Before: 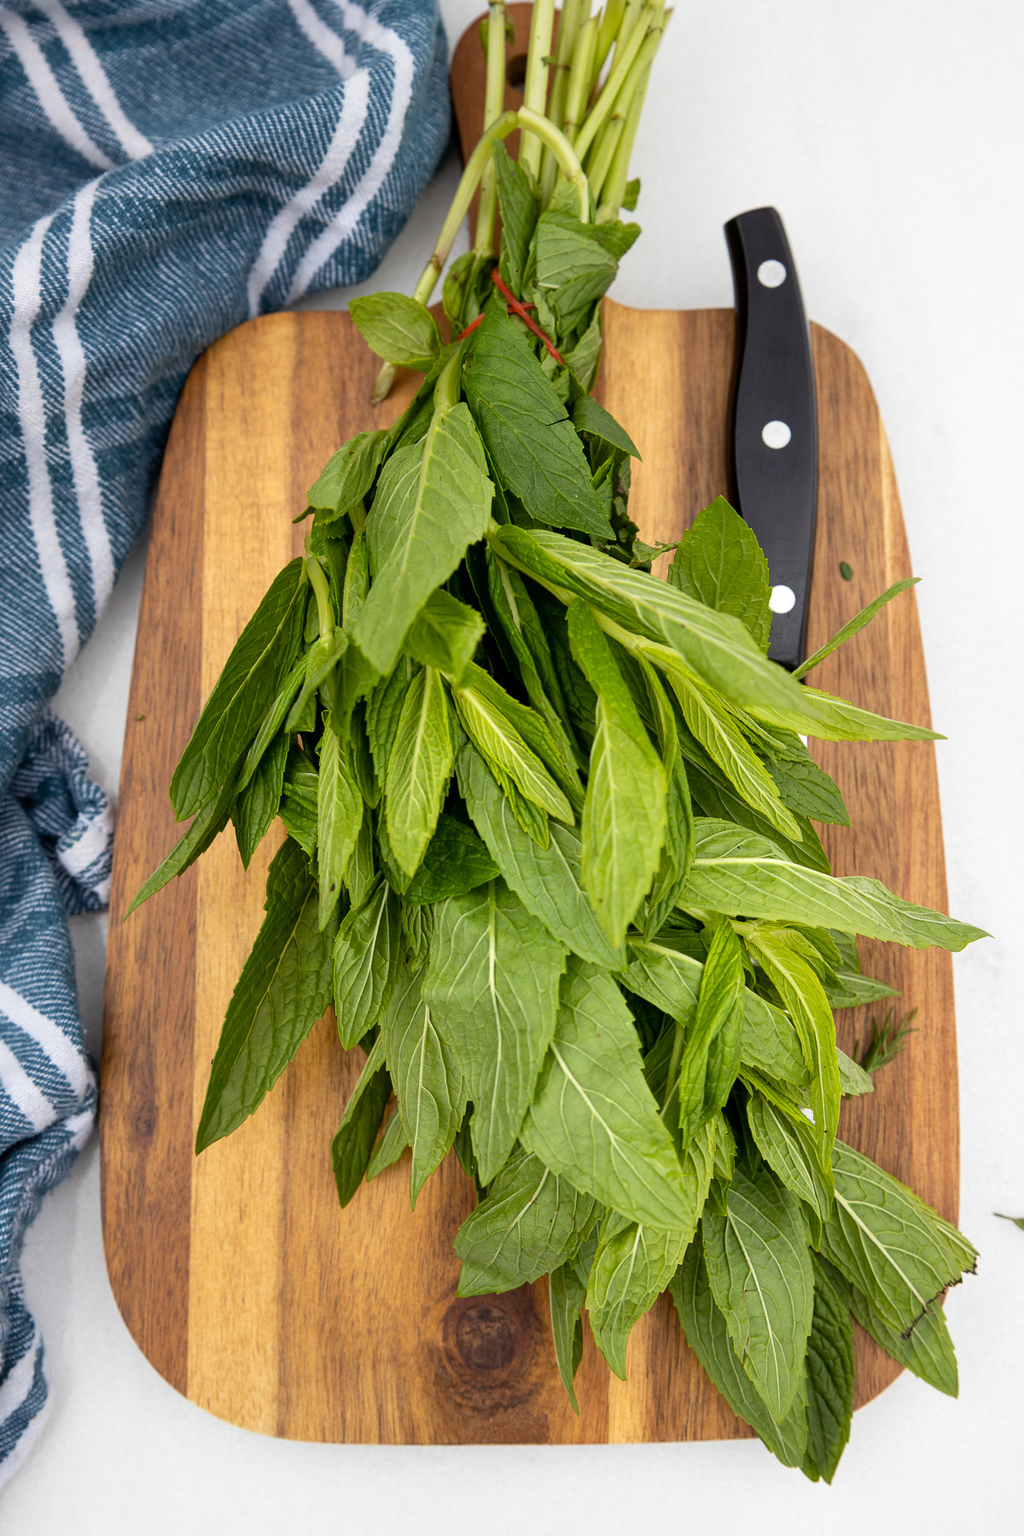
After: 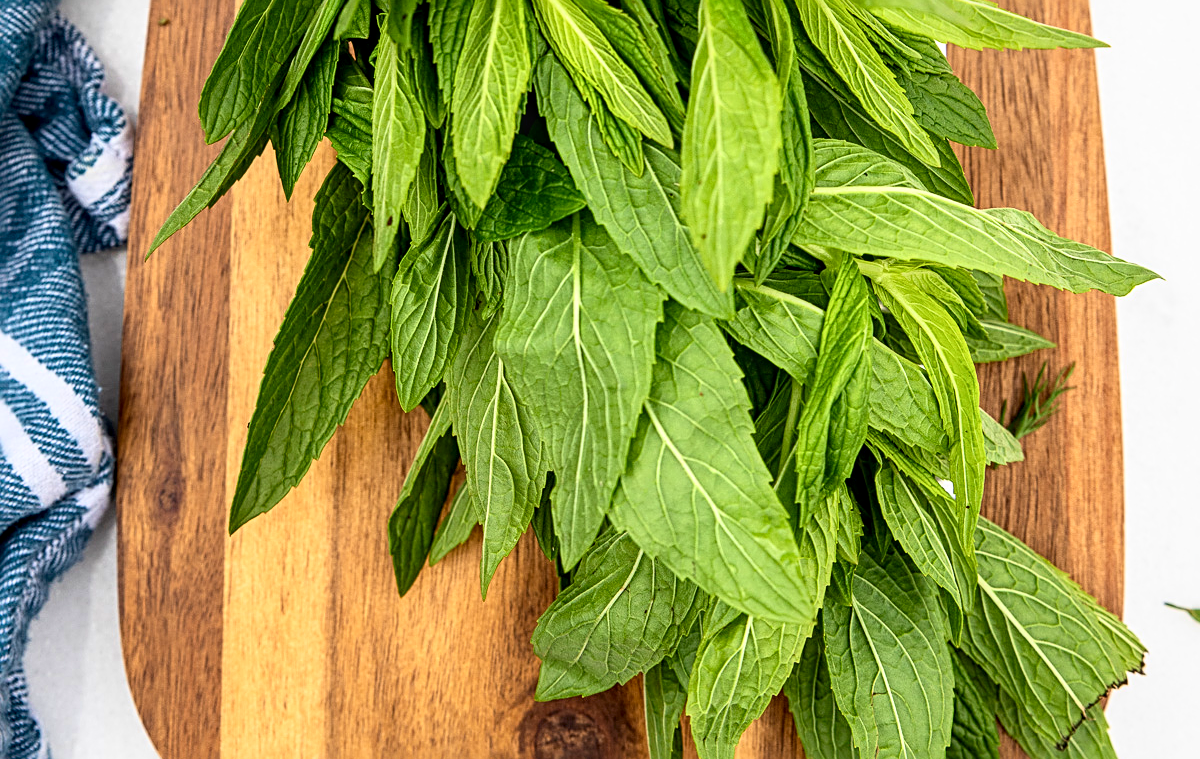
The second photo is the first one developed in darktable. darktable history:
tone equalizer: on, module defaults
contrast brightness saturation: saturation -0.05
tone curve: curves: ch0 [(0, 0) (0.091, 0.077) (0.517, 0.574) (0.745, 0.82) (0.844, 0.908) (0.909, 0.942) (1, 0.973)]; ch1 [(0, 0) (0.437, 0.404) (0.5, 0.5) (0.534, 0.554) (0.58, 0.603) (0.616, 0.649) (1, 1)]; ch2 [(0, 0) (0.442, 0.415) (0.5, 0.5) (0.535, 0.557) (0.585, 0.62) (1, 1)], color space Lab, independent channels, preserve colors none
sharpen: radius 3.119
crop: top 45.551%, bottom 12.262%
local contrast: detail 130%
